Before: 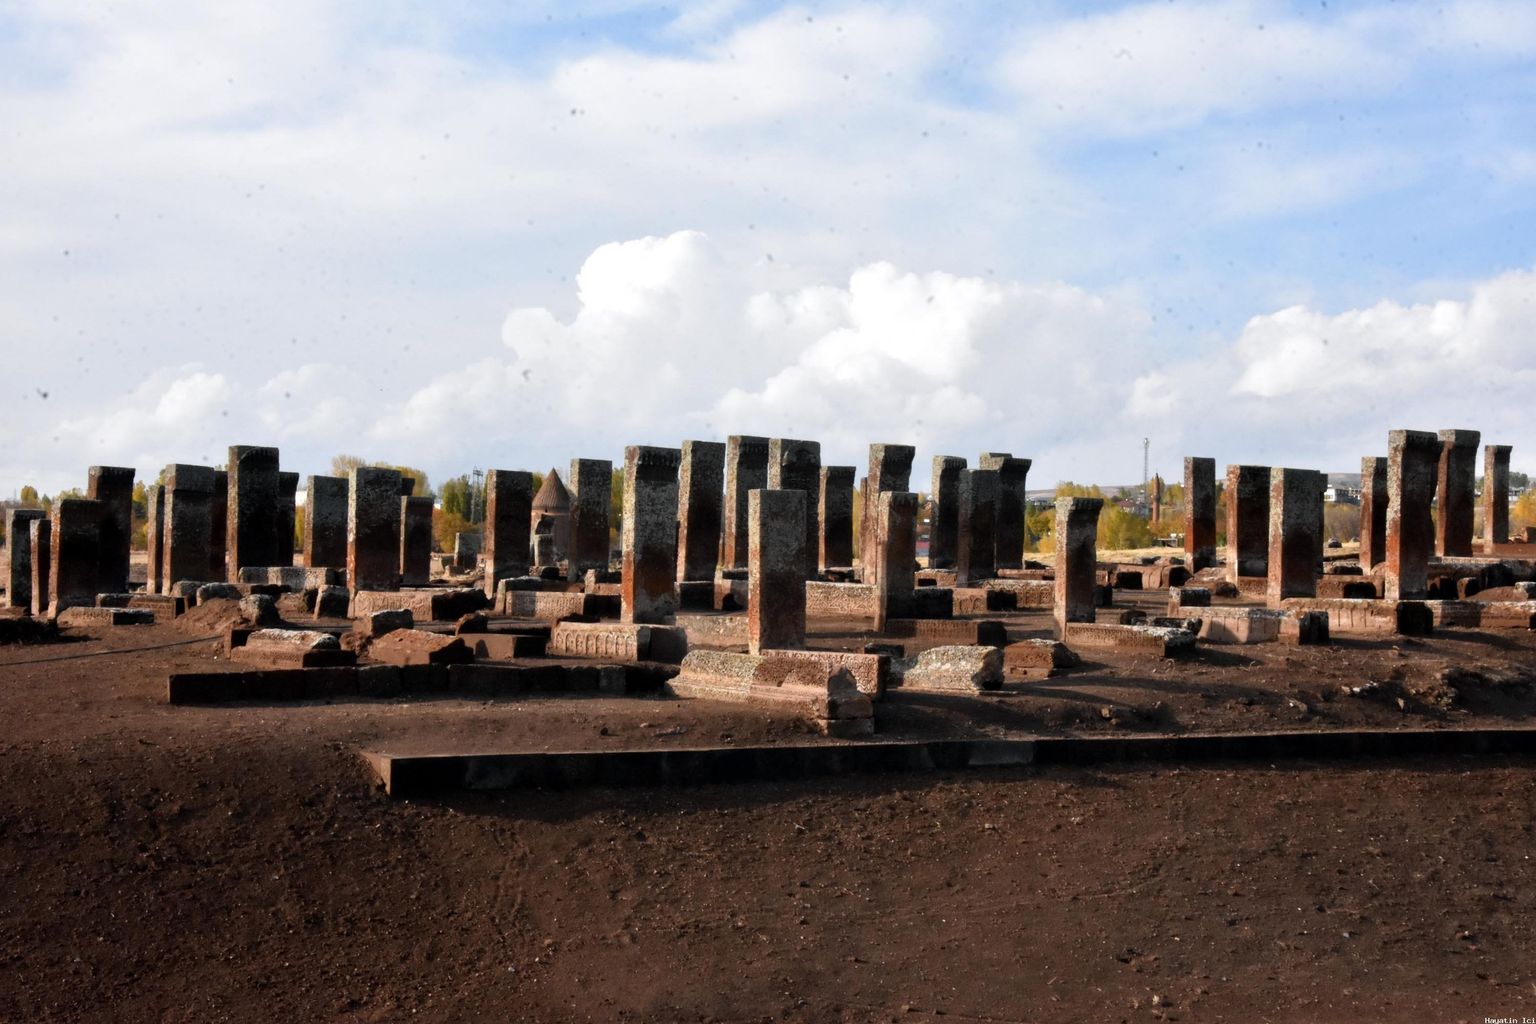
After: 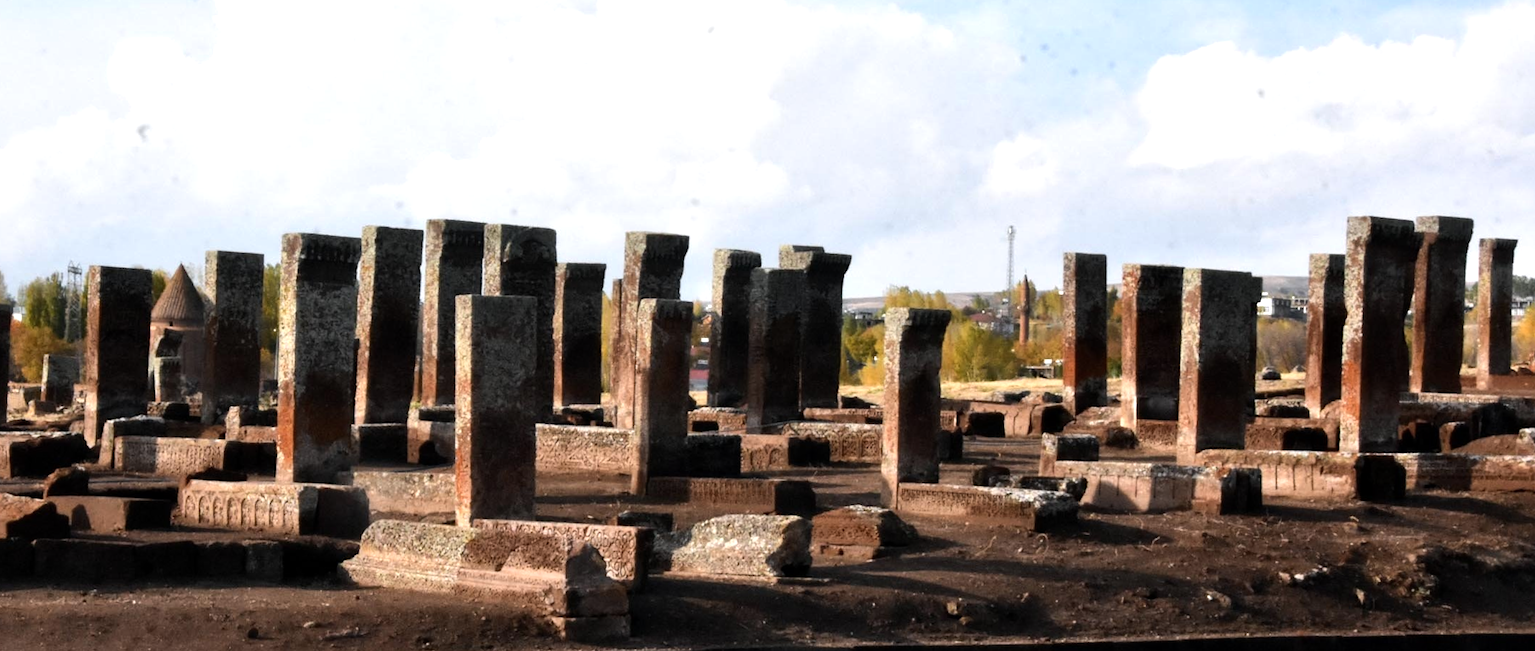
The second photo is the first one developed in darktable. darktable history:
crop and rotate: left 27.938%, top 27.046%, bottom 27.046%
rotate and perspective: rotation 0.174°, lens shift (vertical) 0.013, lens shift (horizontal) 0.019, shear 0.001, automatic cropping original format, crop left 0.007, crop right 0.991, crop top 0.016, crop bottom 0.997
tone equalizer: -8 EV -0.417 EV, -7 EV -0.389 EV, -6 EV -0.333 EV, -5 EV -0.222 EV, -3 EV 0.222 EV, -2 EV 0.333 EV, -1 EV 0.389 EV, +0 EV 0.417 EV, edges refinement/feathering 500, mask exposure compensation -1.57 EV, preserve details no
